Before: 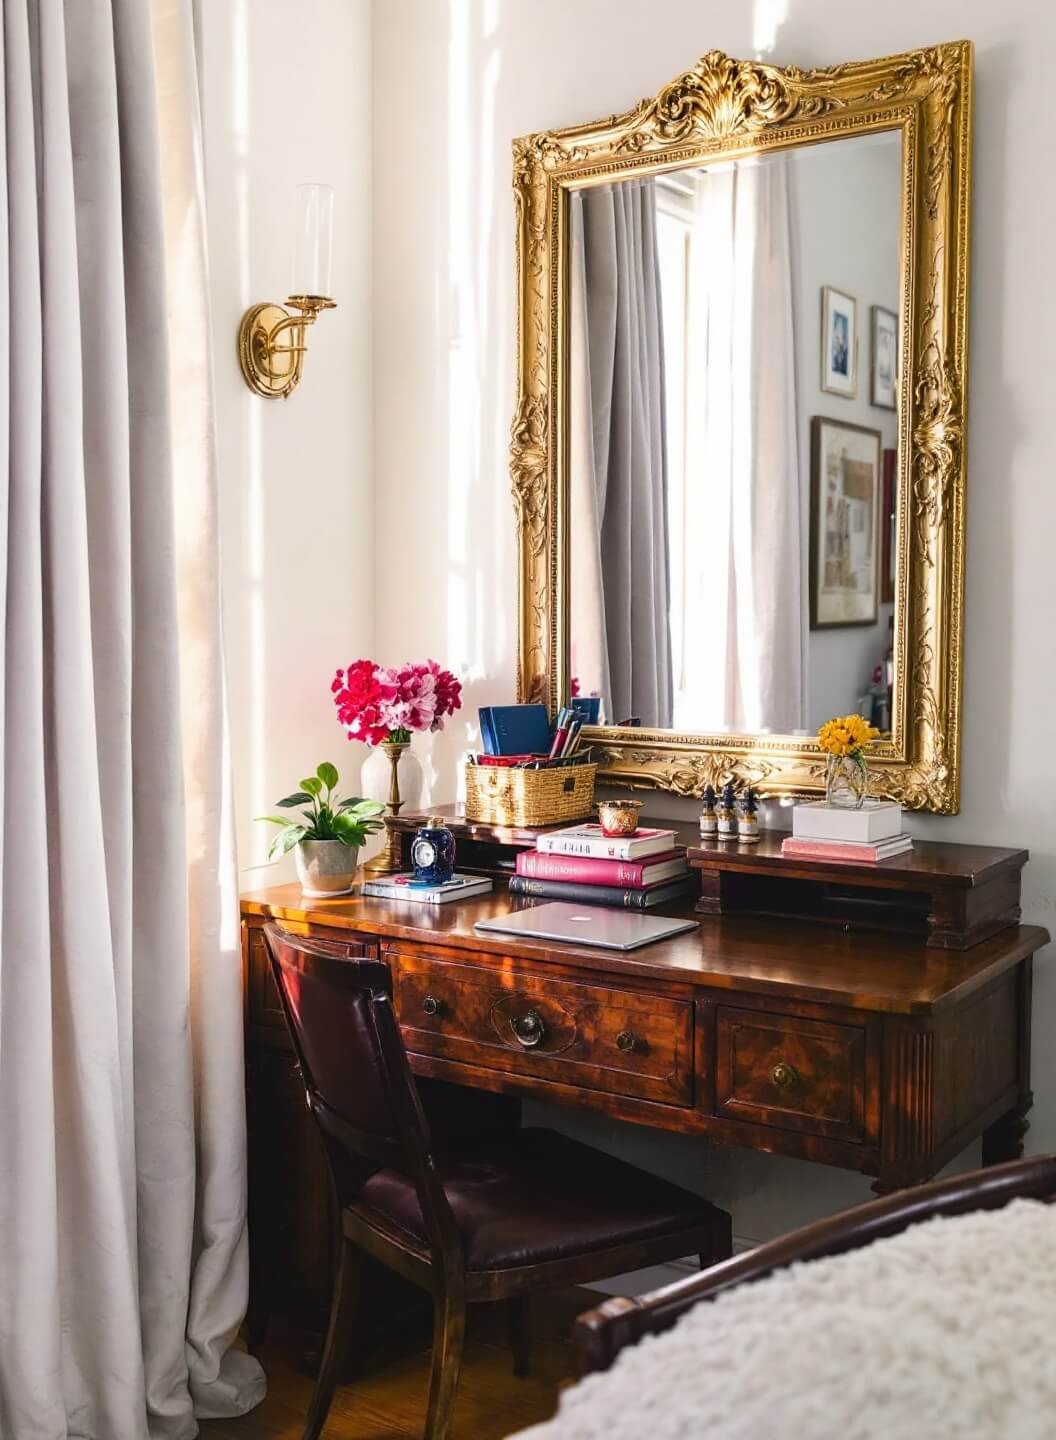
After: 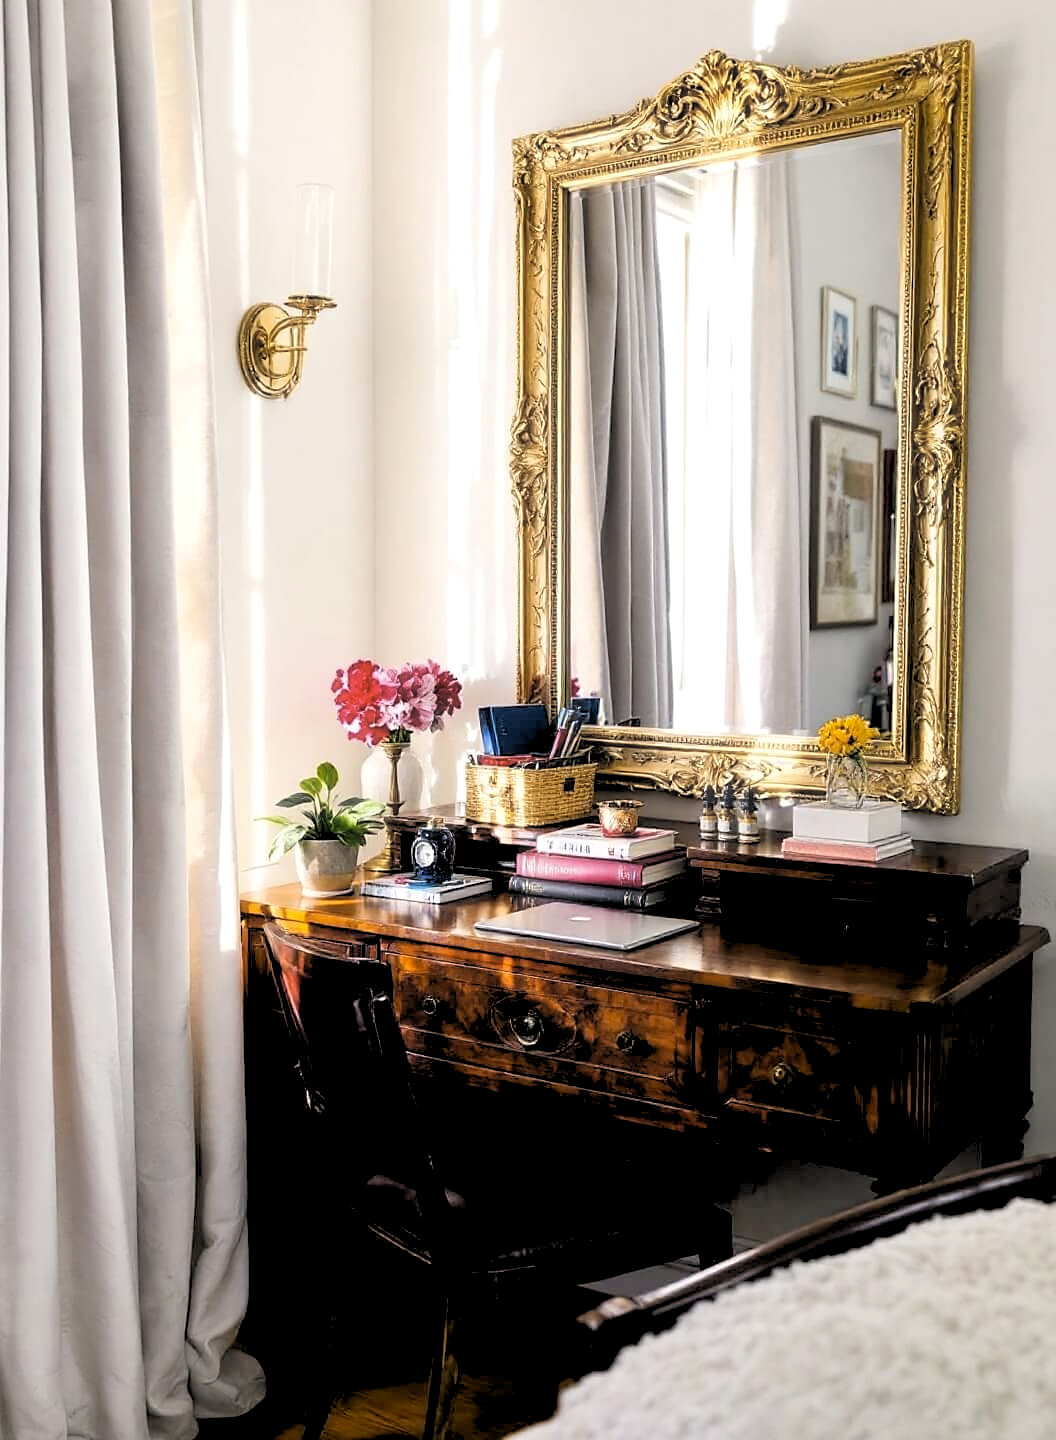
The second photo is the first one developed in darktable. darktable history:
rgb levels: levels [[0.029, 0.461, 0.922], [0, 0.5, 1], [0, 0.5, 1]]
sharpen: radius 1.559, amount 0.373, threshold 1.271
haze removal: strength -0.1, adaptive false
color contrast: green-magenta contrast 0.8, blue-yellow contrast 1.1, unbound 0
